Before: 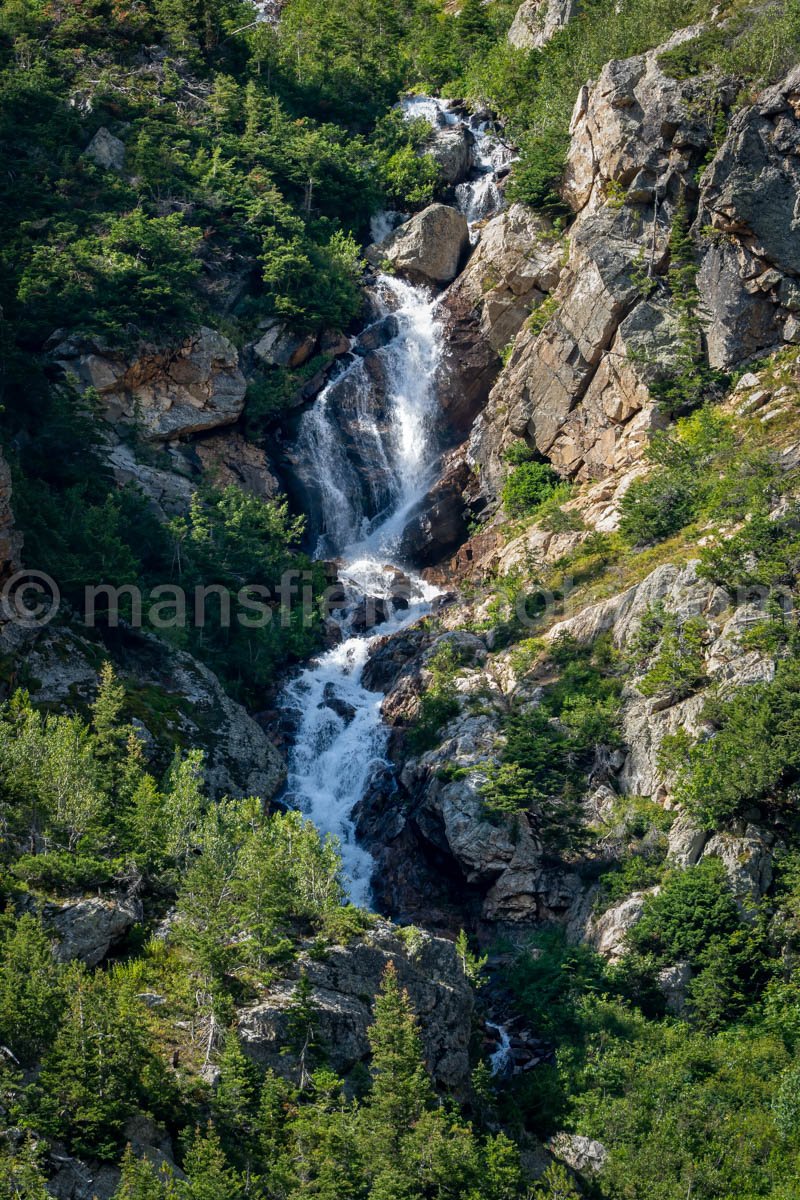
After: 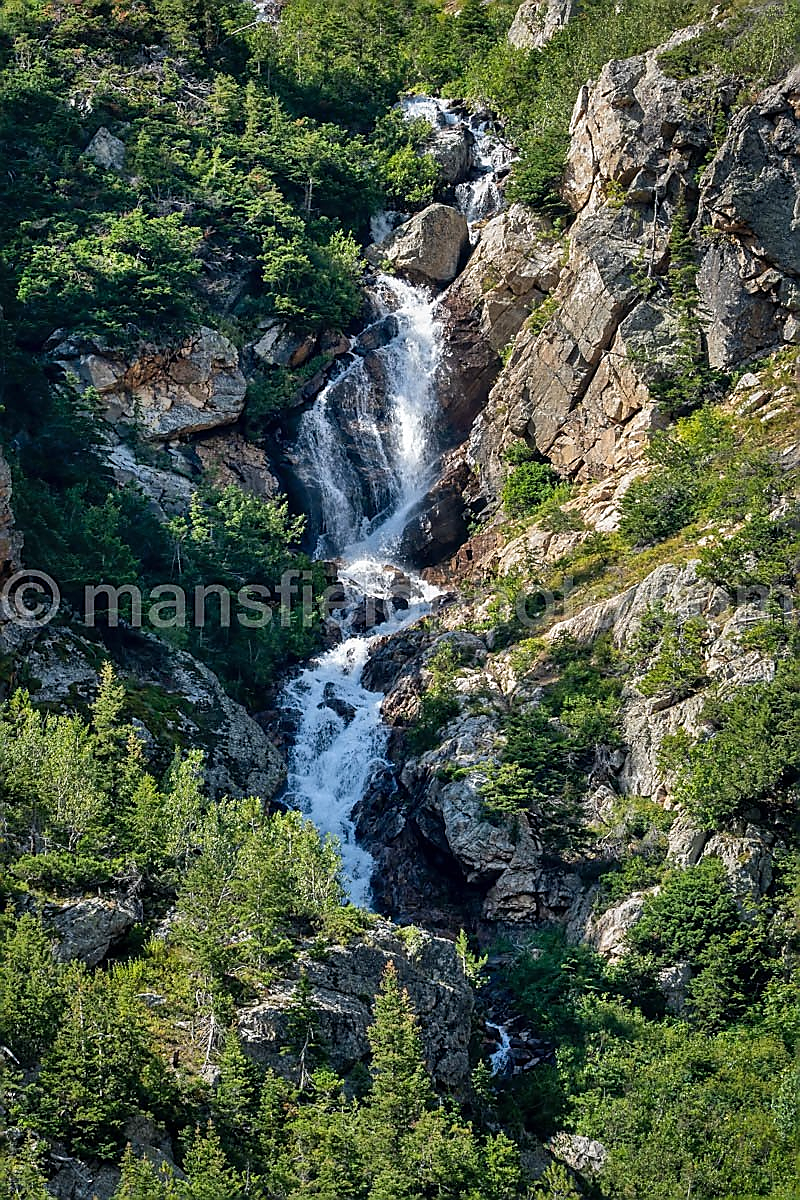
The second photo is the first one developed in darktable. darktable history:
sharpen: radius 1.4, amount 1.25, threshold 0.7
shadows and highlights: soften with gaussian
